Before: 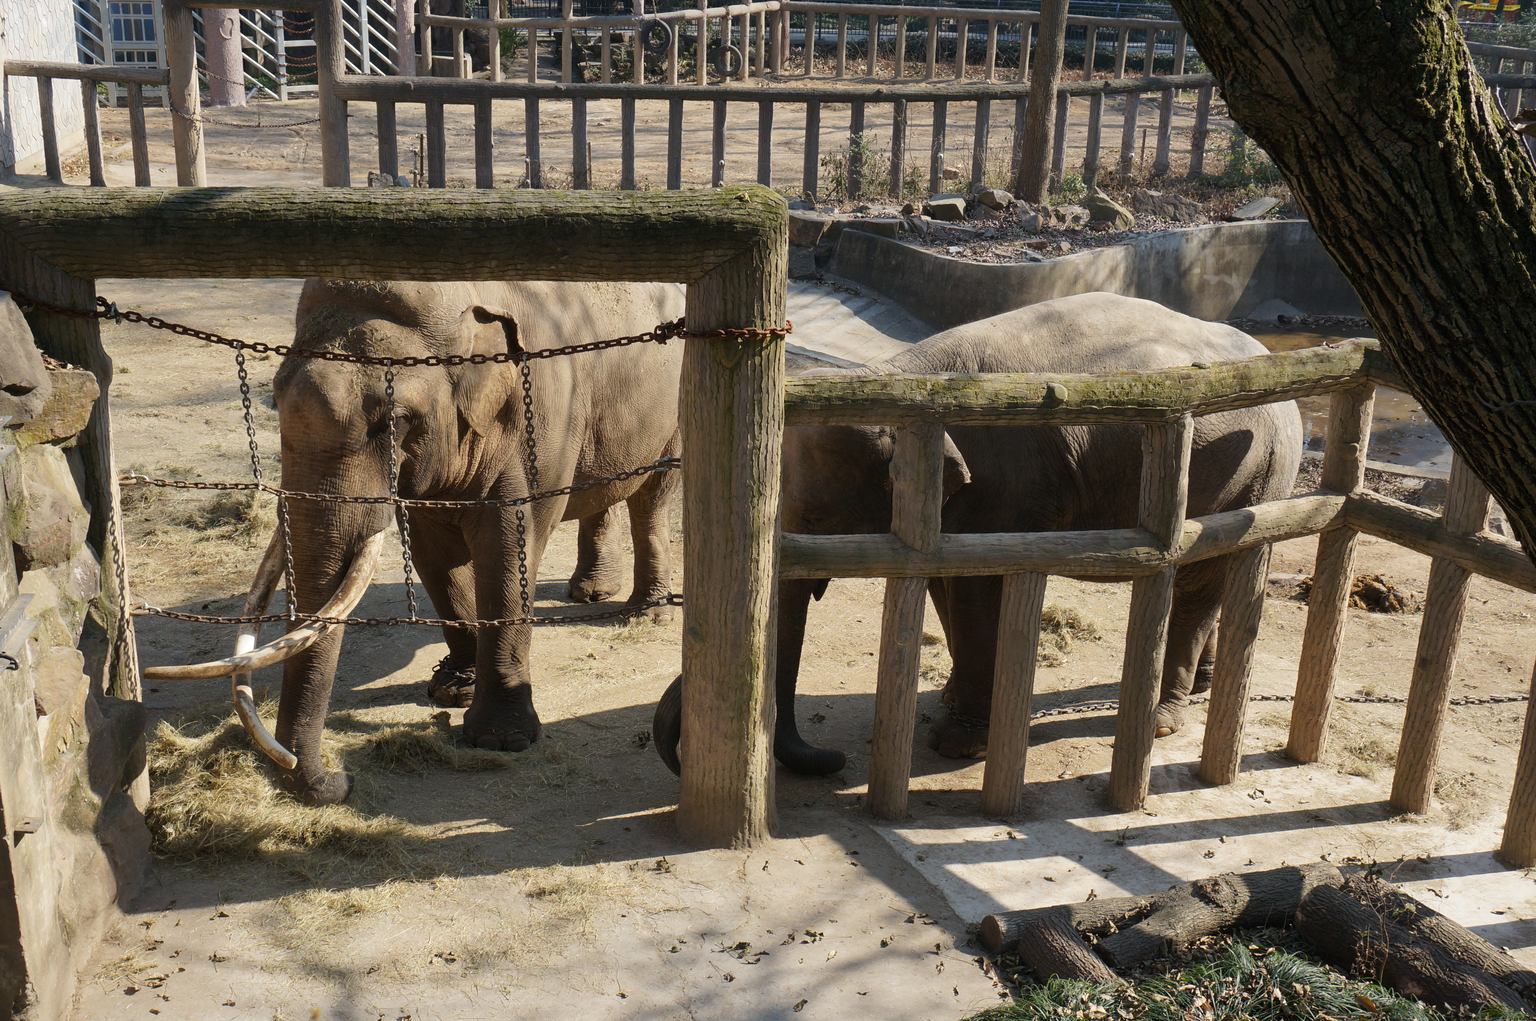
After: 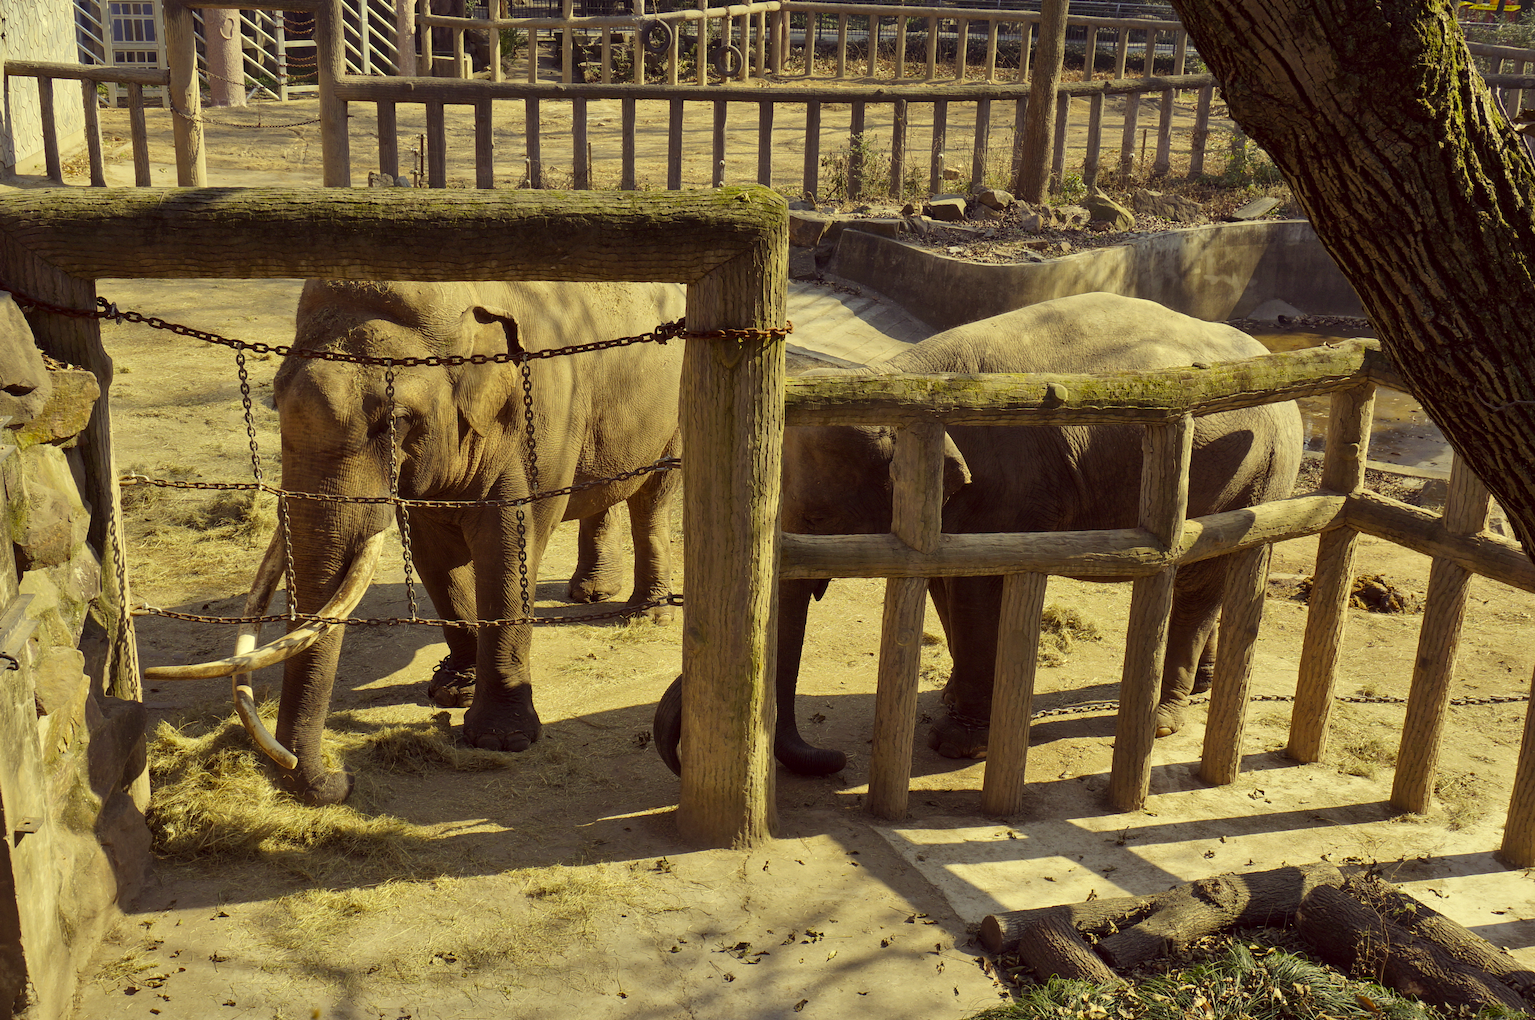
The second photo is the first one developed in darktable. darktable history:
shadows and highlights: shadows 30.63, highlights -63.22, shadows color adjustment 98%, highlights color adjustment 58.61%, soften with gaussian
local contrast: highlights 100%, shadows 100%, detail 120%, midtone range 0.2
color correction: highlights a* -0.482, highlights b* 40, shadows a* 9.8, shadows b* -0.161
white balance: red 0.925, blue 1.046
